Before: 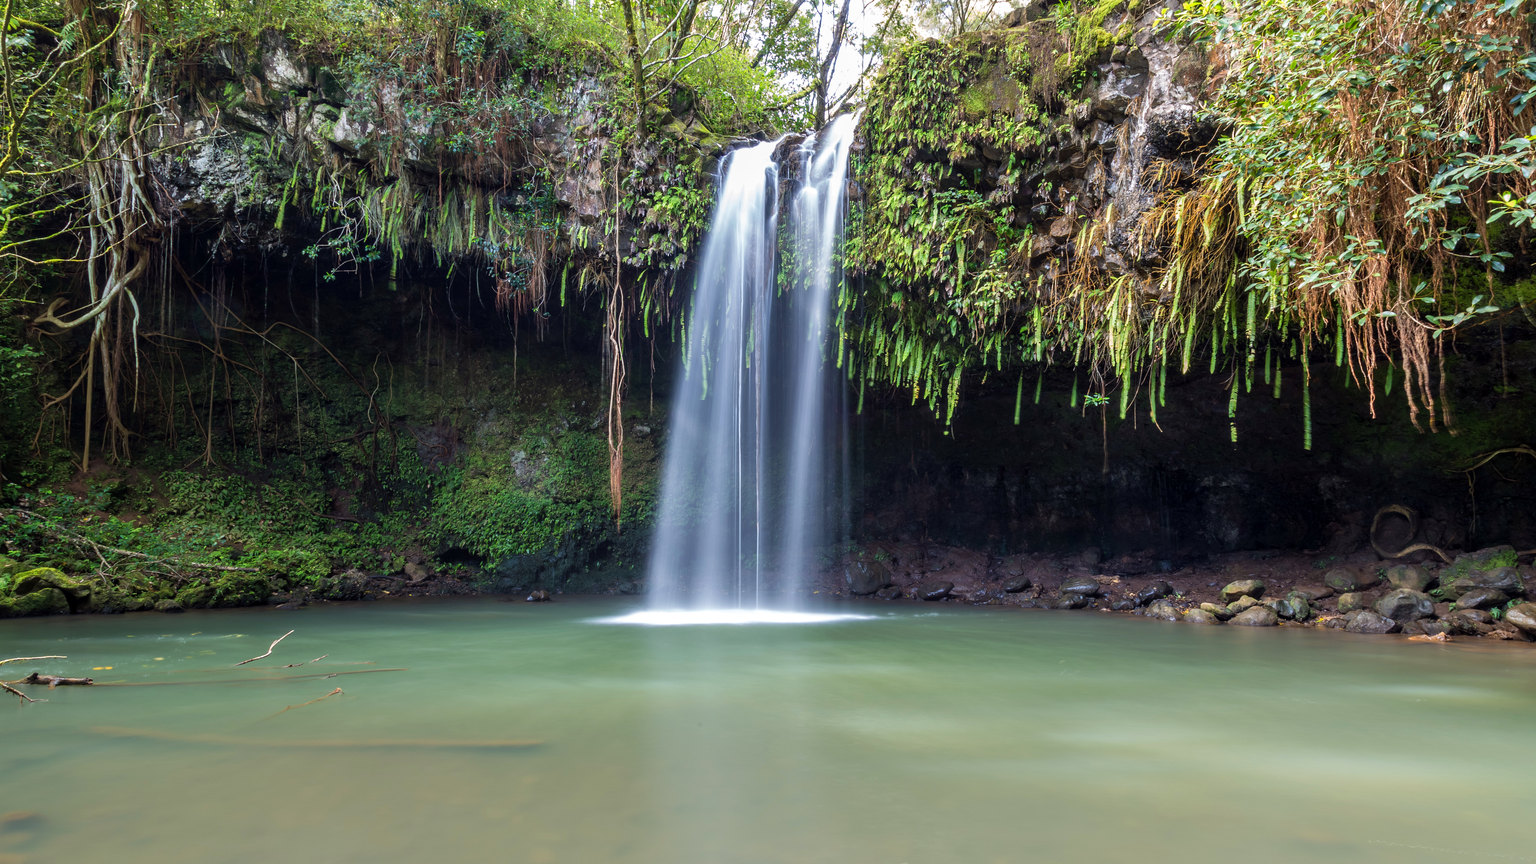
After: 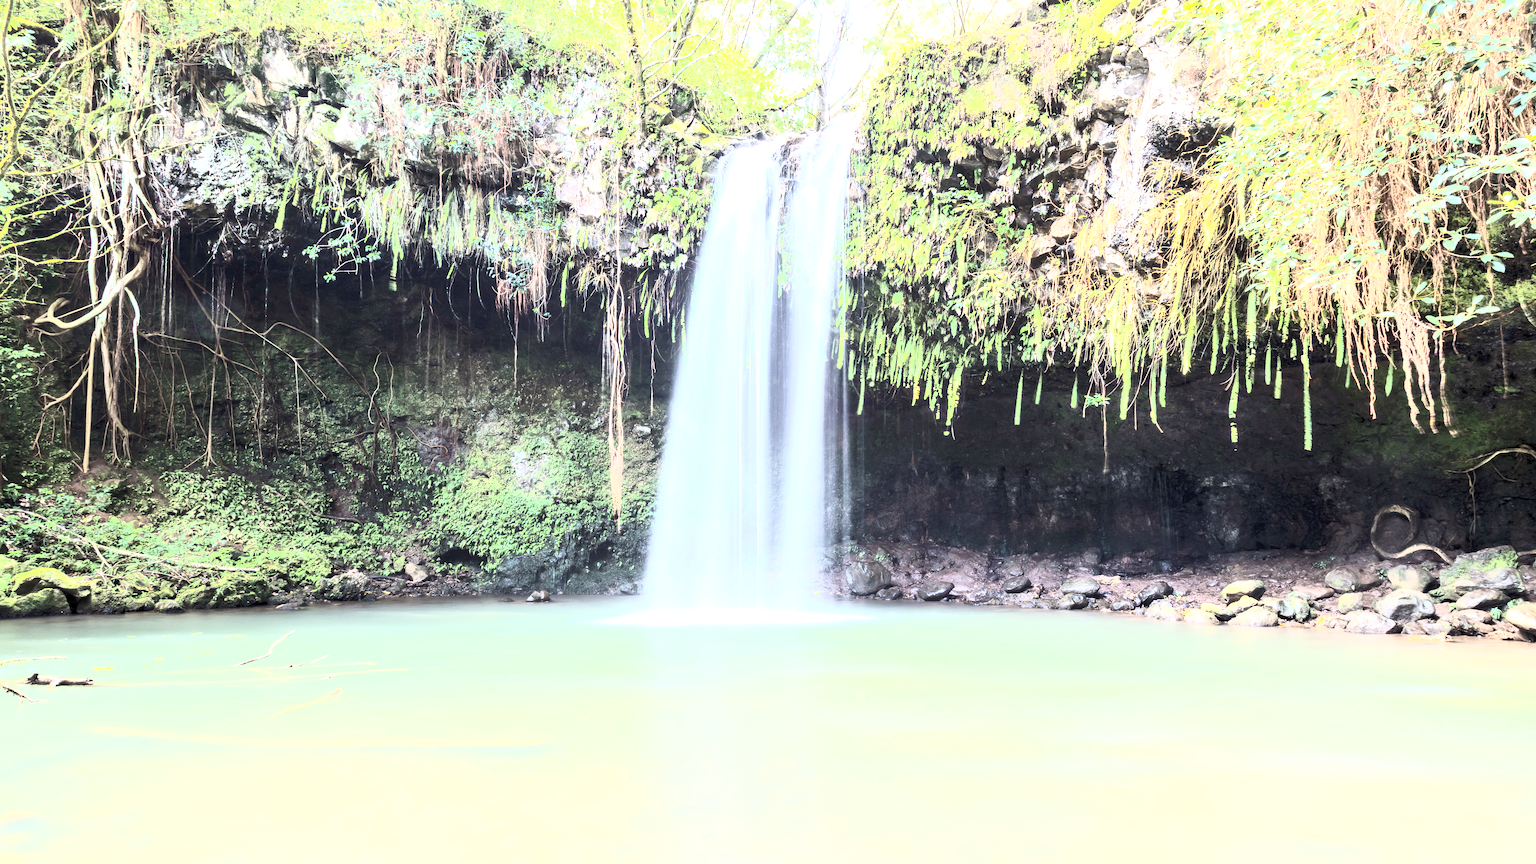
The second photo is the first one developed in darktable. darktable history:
contrast brightness saturation: contrast 0.573, brightness 0.566, saturation -0.333
exposure: exposure 2.017 EV, compensate exposure bias true, compensate highlight preservation false
